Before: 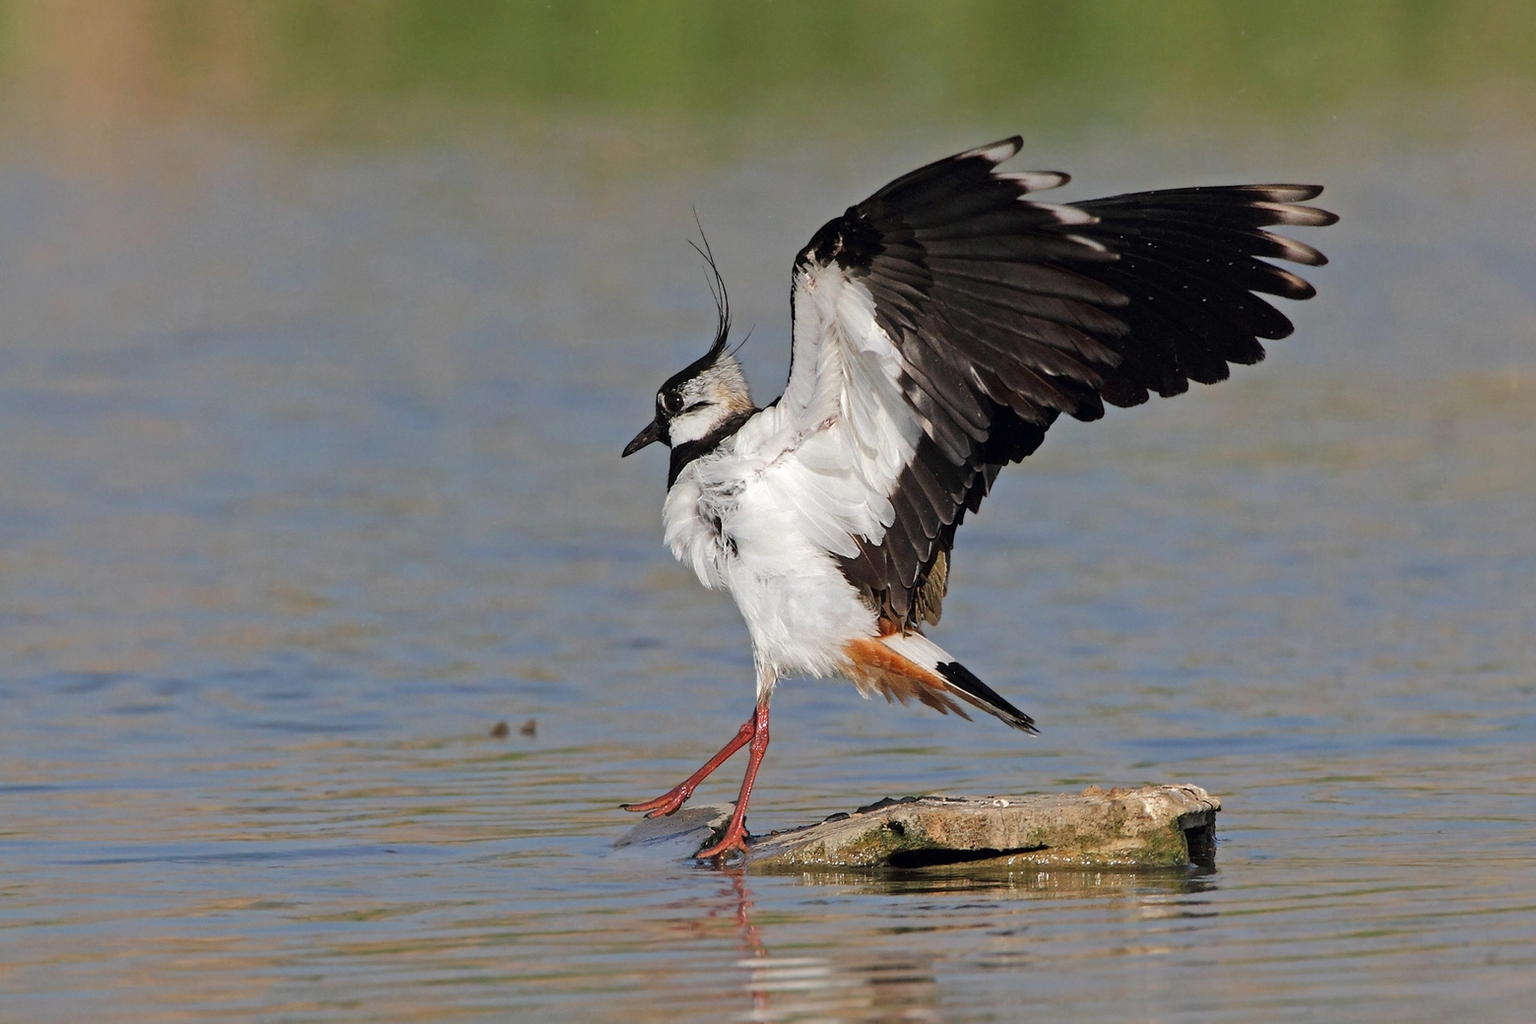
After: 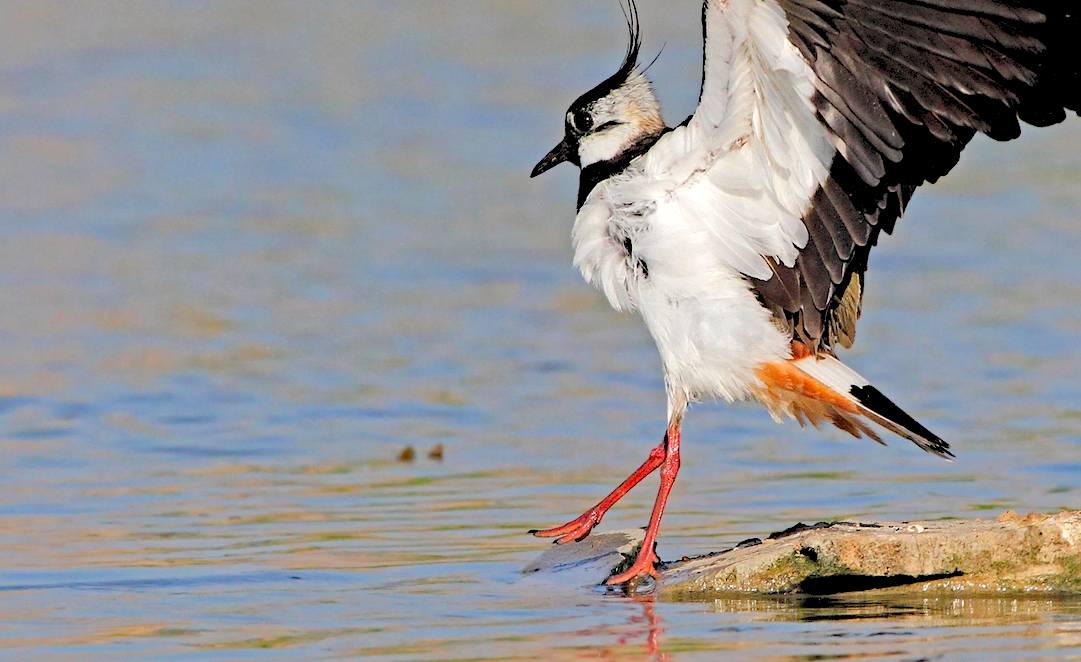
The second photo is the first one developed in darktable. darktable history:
crop: left 6.488%, top 27.668%, right 24.183%, bottom 8.656%
haze removal: strength 0.29, distance 0.25, compatibility mode true, adaptive false
white balance: red 1.009, blue 0.985
levels: levels [0.072, 0.414, 0.976]
exposure: exposure -0.048 EV, compensate highlight preservation false
